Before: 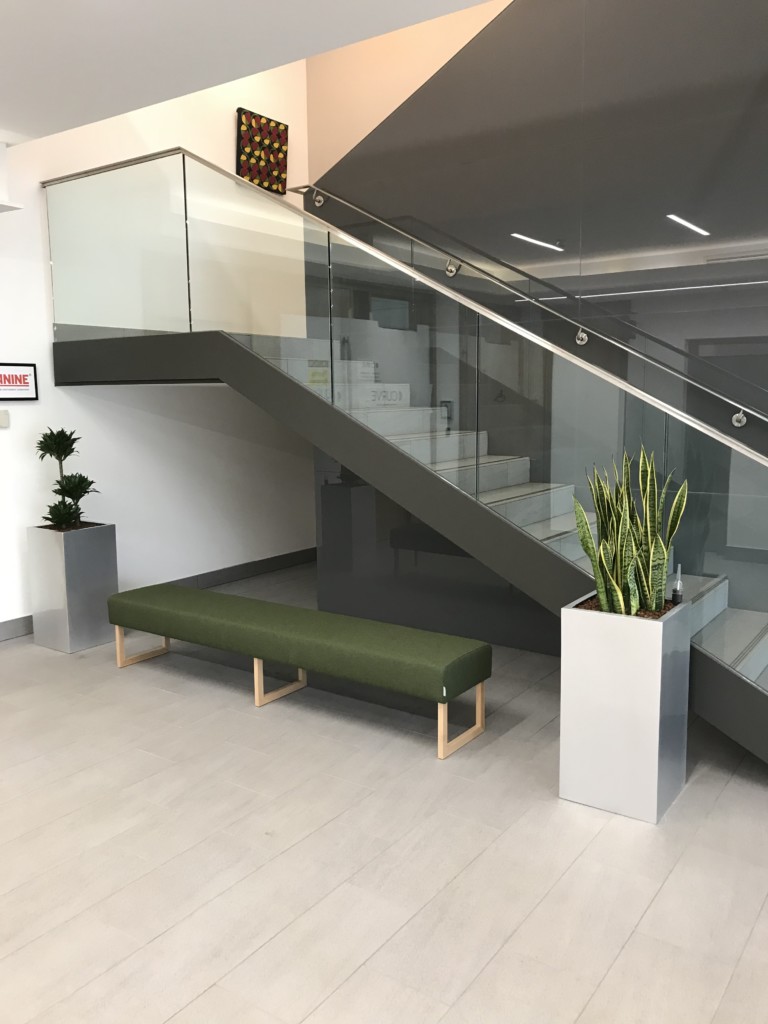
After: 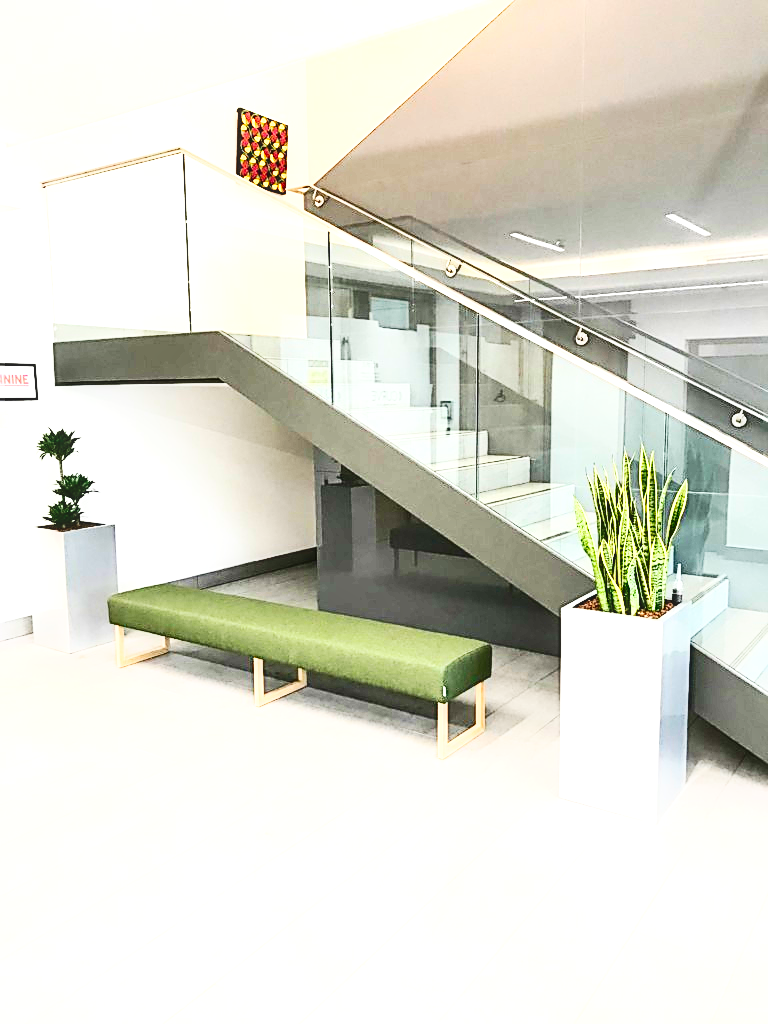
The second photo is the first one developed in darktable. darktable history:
sharpen: on, module defaults
exposure: black level correction -0.002, exposure 1.35 EV, compensate highlight preservation false
contrast brightness saturation: contrast 0.4, brightness 0.1, saturation 0.21
base curve: curves: ch0 [(0, 0) (0.036, 0.025) (0.121, 0.166) (0.206, 0.329) (0.605, 0.79) (1, 1)], preserve colors none
local contrast: on, module defaults
